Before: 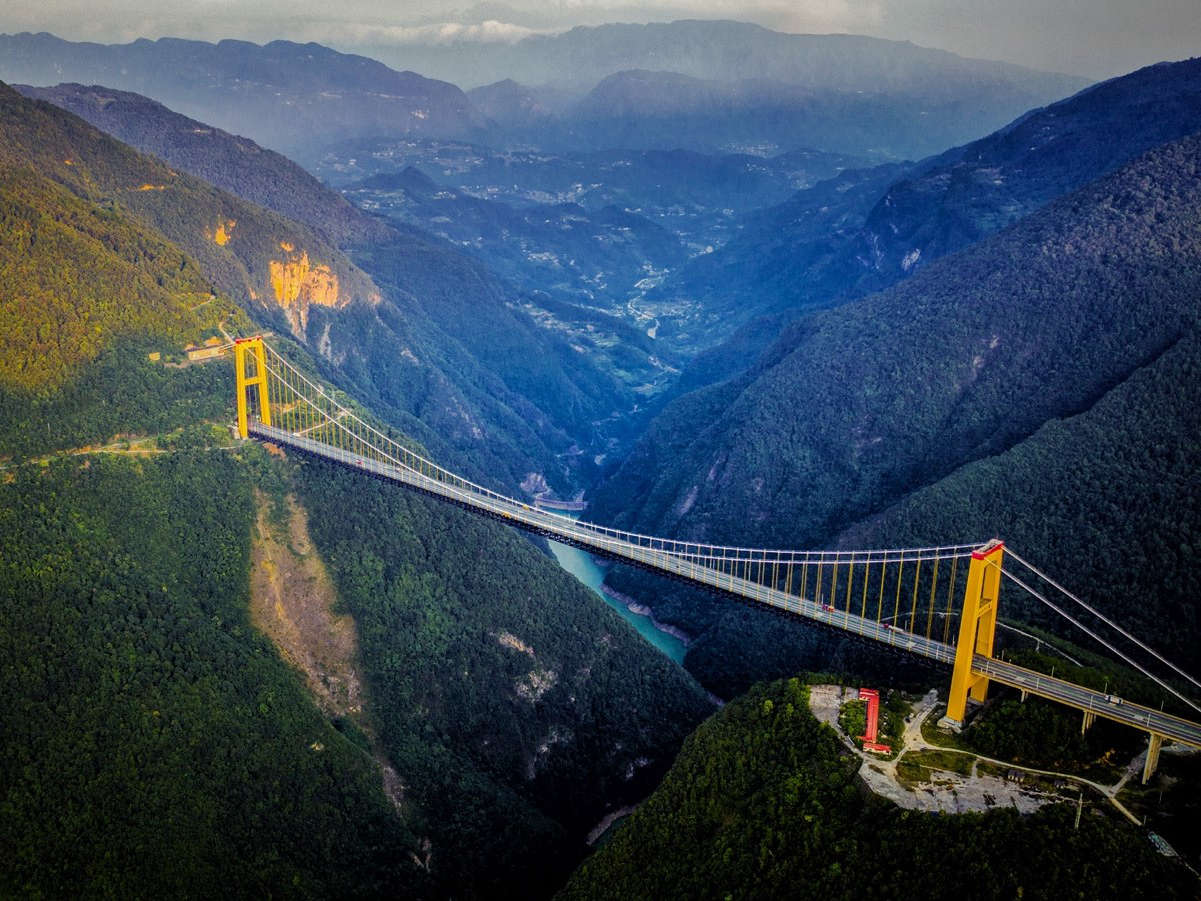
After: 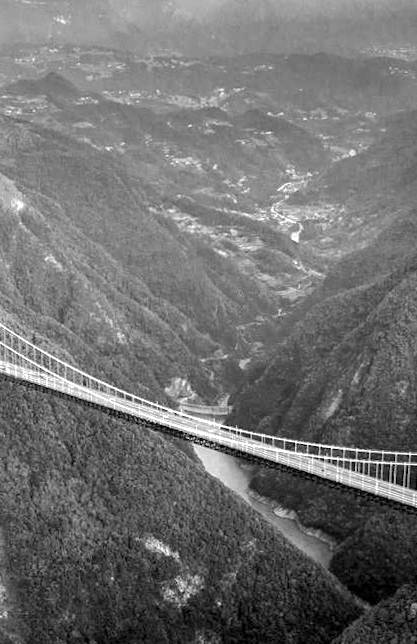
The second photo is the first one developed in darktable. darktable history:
shadows and highlights: shadows 30
local contrast: highlights 100%, shadows 100%, detail 120%, midtone range 0.2
exposure: exposure 1 EV, compensate highlight preservation false
crop and rotate: left 29.476%, top 10.214%, right 35.32%, bottom 17.333%
rotate and perspective: rotation -0.45°, automatic cropping original format, crop left 0.008, crop right 0.992, crop top 0.012, crop bottom 0.988
color zones: curves: ch0 [(0.004, 0.588) (0.116, 0.636) (0.259, 0.476) (0.423, 0.464) (0.75, 0.5)]; ch1 [(0, 0) (0.143, 0) (0.286, 0) (0.429, 0) (0.571, 0) (0.714, 0) (0.857, 0)]
